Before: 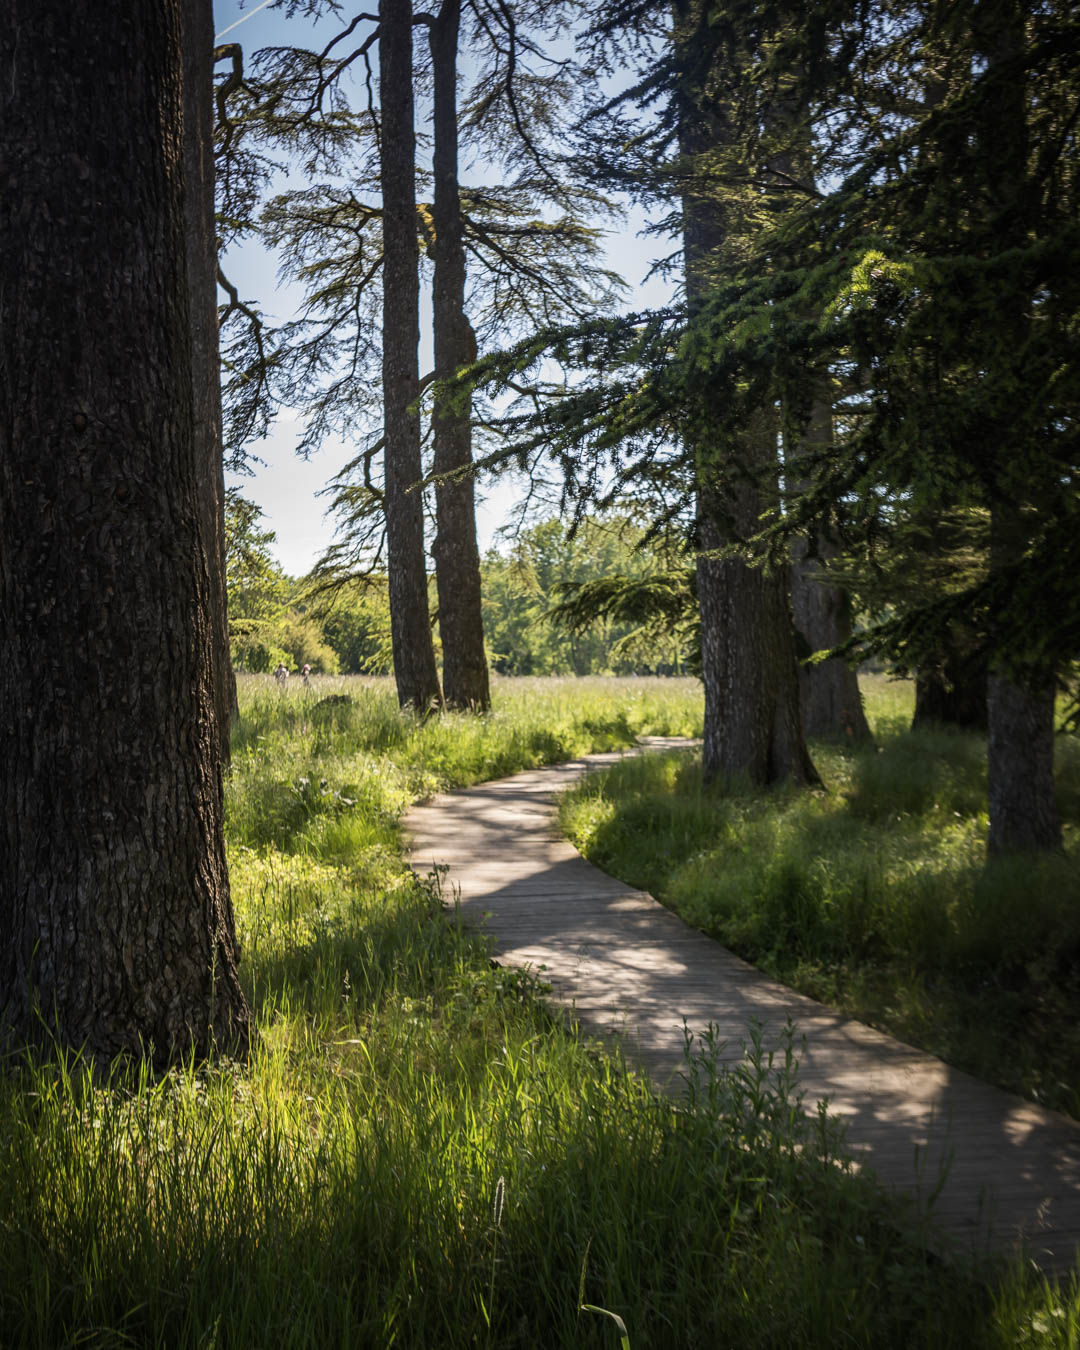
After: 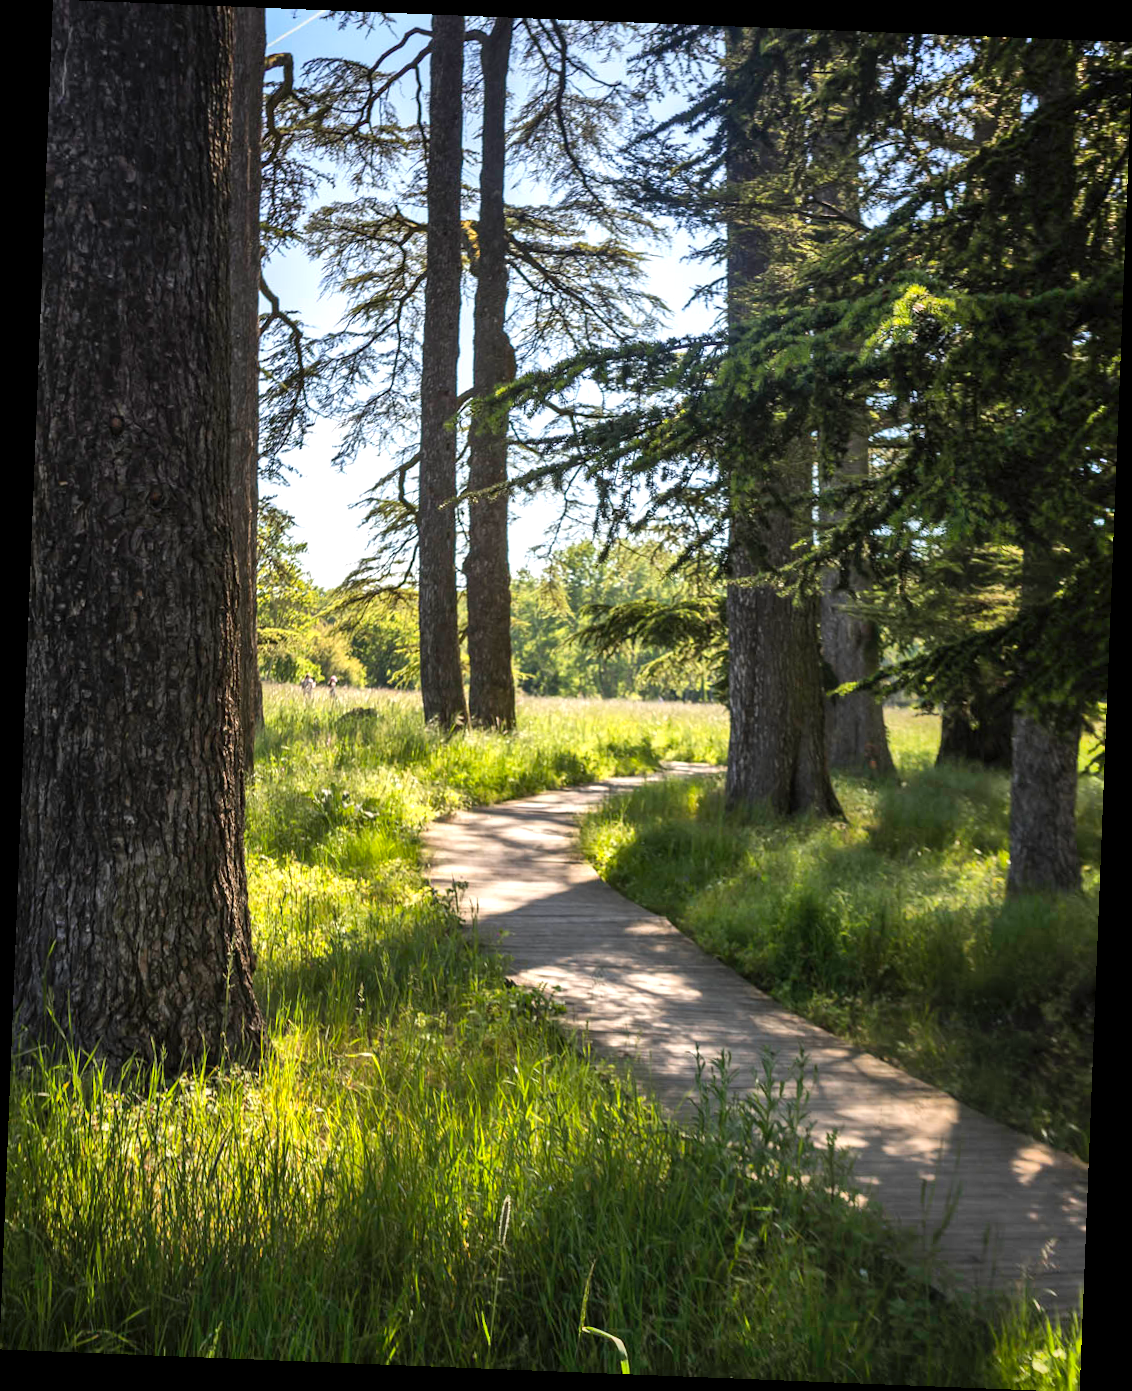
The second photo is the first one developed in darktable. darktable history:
shadows and highlights: soften with gaussian
exposure: exposure 0.564 EV, compensate highlight preservation false
tone equalizer: on, module defaults
rotate and perspective: rotation 2.27°, automatic cropping off
